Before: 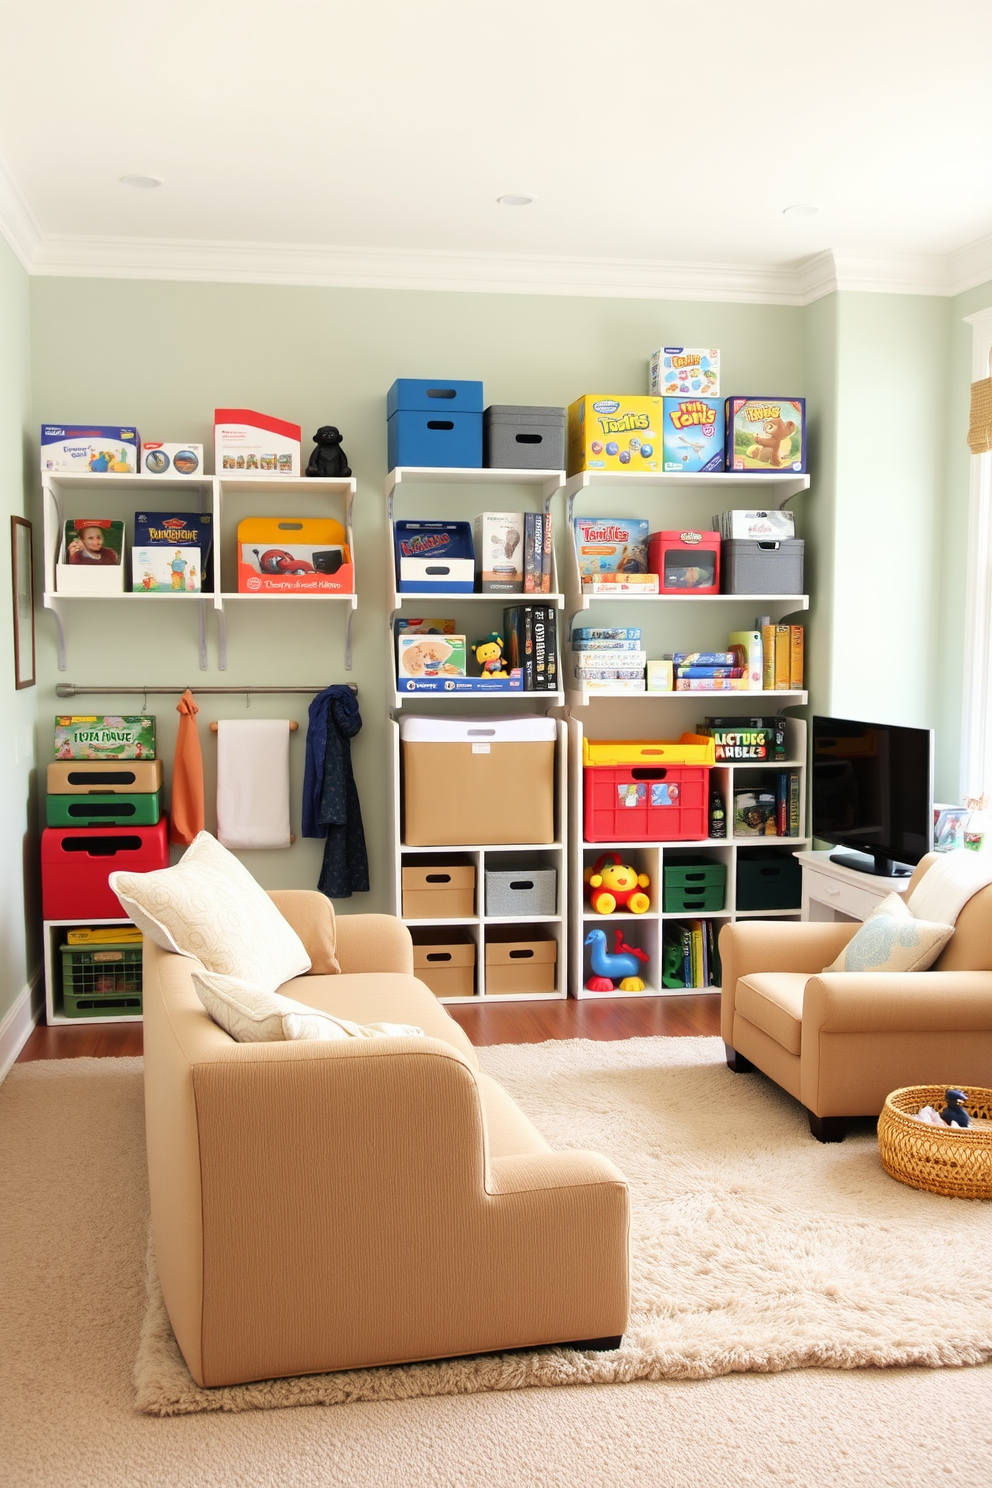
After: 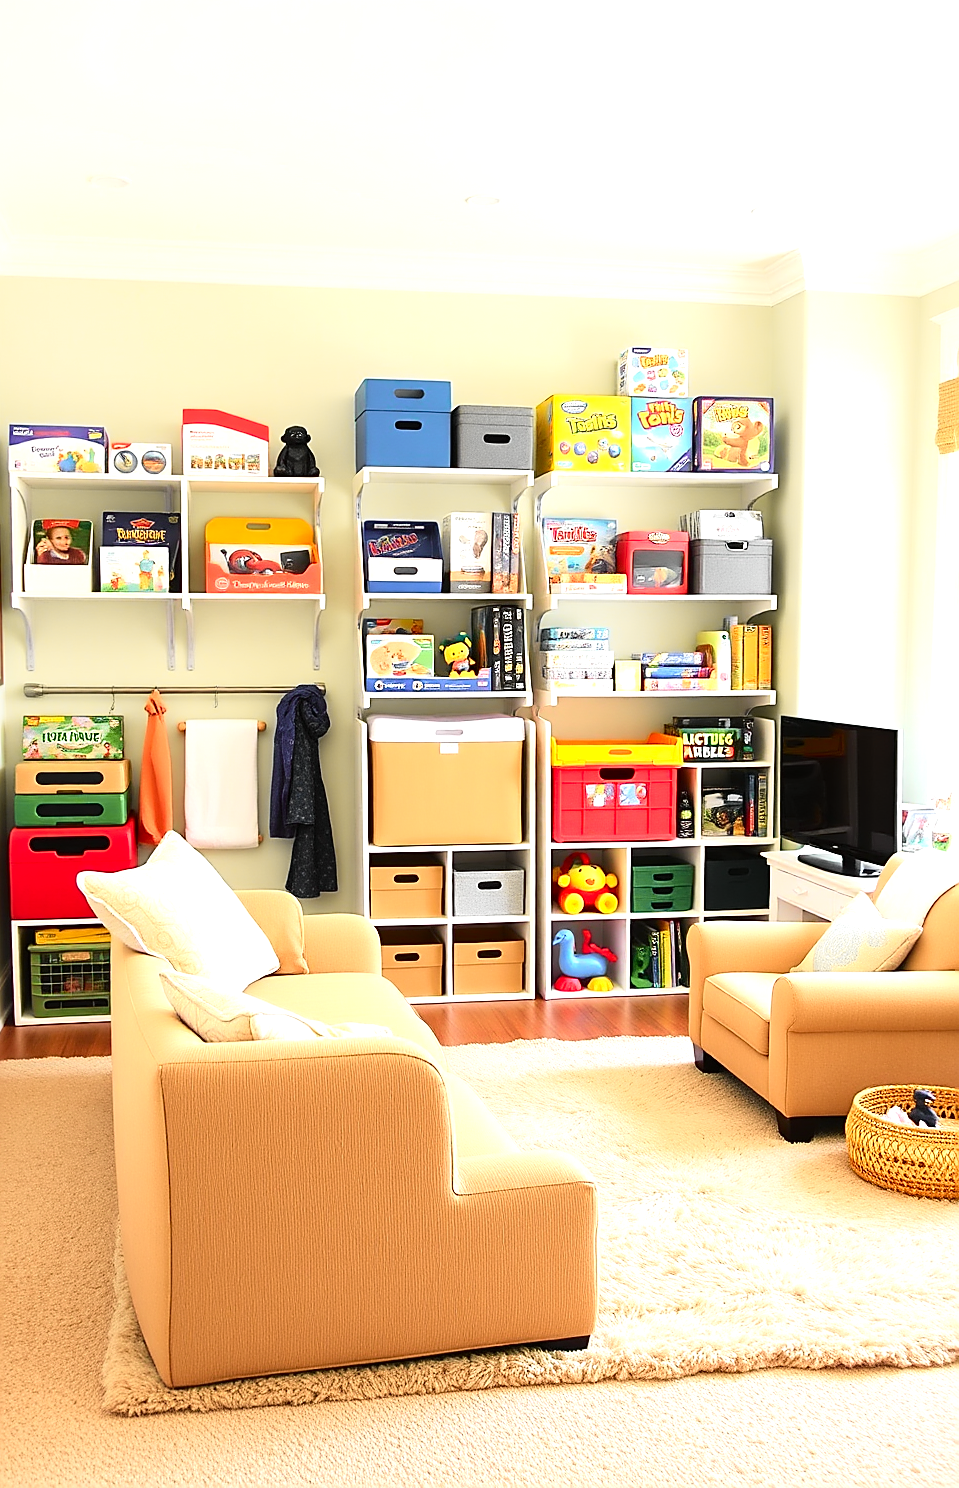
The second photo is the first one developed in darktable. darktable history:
sharpen: radius 1.4, amount 1.25, threshold 0.7
exposure: black level correction 0, exposure 0.7 EV, compensate highlight preservation false
crop and rotate: left 3.238%
tone curve: curves: ch0 [(0, 0.008) (0.107, 0.083) (0.283, 0.287) (0.461, 0.498) (0.64, 0.691) (0.822, 0.869) (0.998, 0.978)]; ch1 [(0, 0) (0.323, 0.339) (0.438, 0.422) (0.473, 0.487) (0.502, 0.502) (0.527, 0.53) (0.561, 0.583) (0.608, 0.629) (0.669, 0.704) (0.859, 0.899) (1, 1)]; ch2 [(0, 0) (0.33, 0.347) (0.421, 0.456) (0.473, 0.498) (0.502, 0.504) (0.522, 0.524) (0.549, 0.567) (0.585, 0.627) (0.676, 0.724) (1, 1)], color space Lab, independent channels, preserve colors none
